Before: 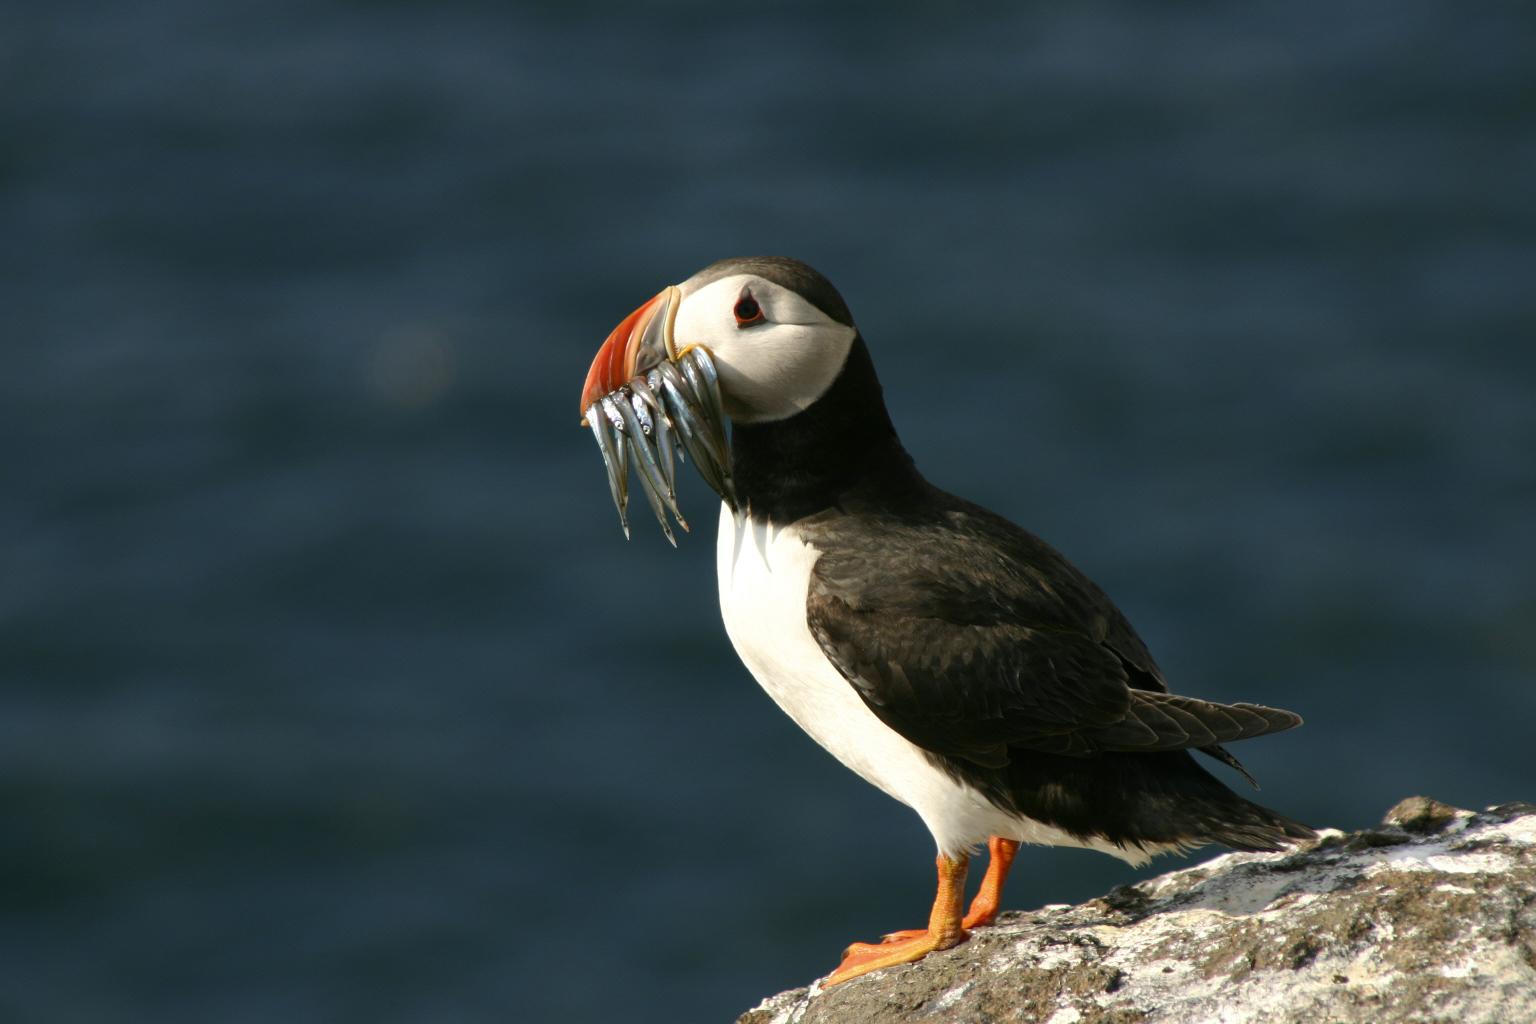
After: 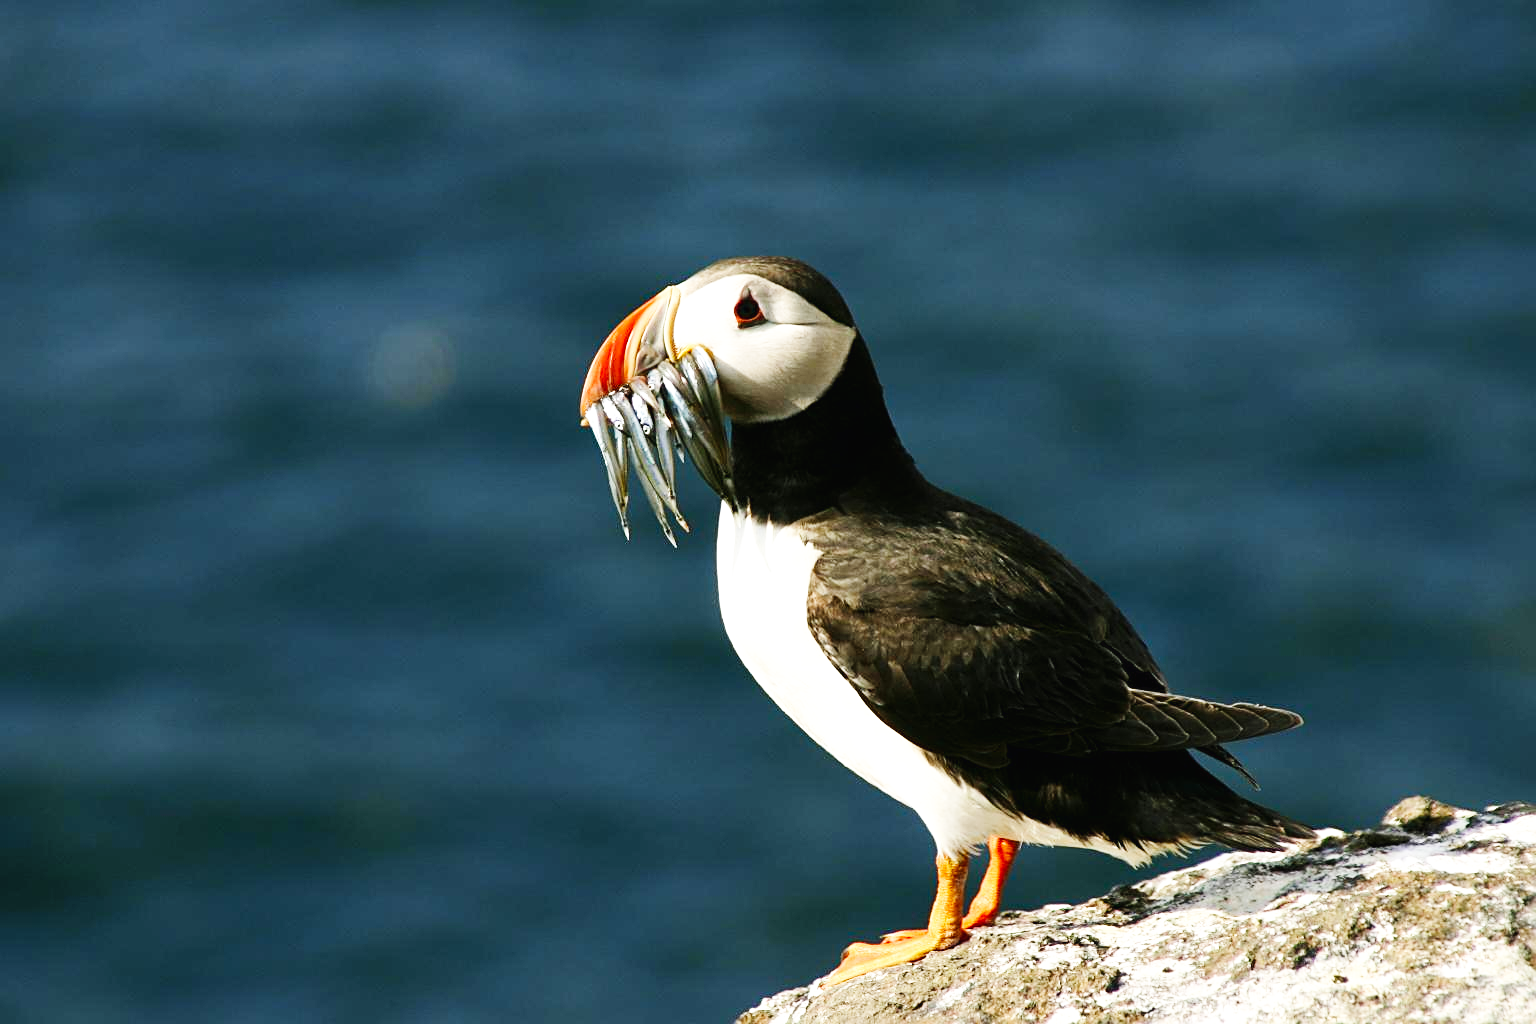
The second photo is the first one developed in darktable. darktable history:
sharpen: on, module defaults
base curve: curves: ch0 [(0, 0.003) (0.001, 0.002) (0.006, 0.004) (0.02, 0.022) (0.048, 0.086) (0.094, 0.234) (0.162, 0.431) (0.258, 0.629) (0.385, 0.8) (0.548, 0.918) (0.751, 0.988) (1, 1)], preserve colors none
